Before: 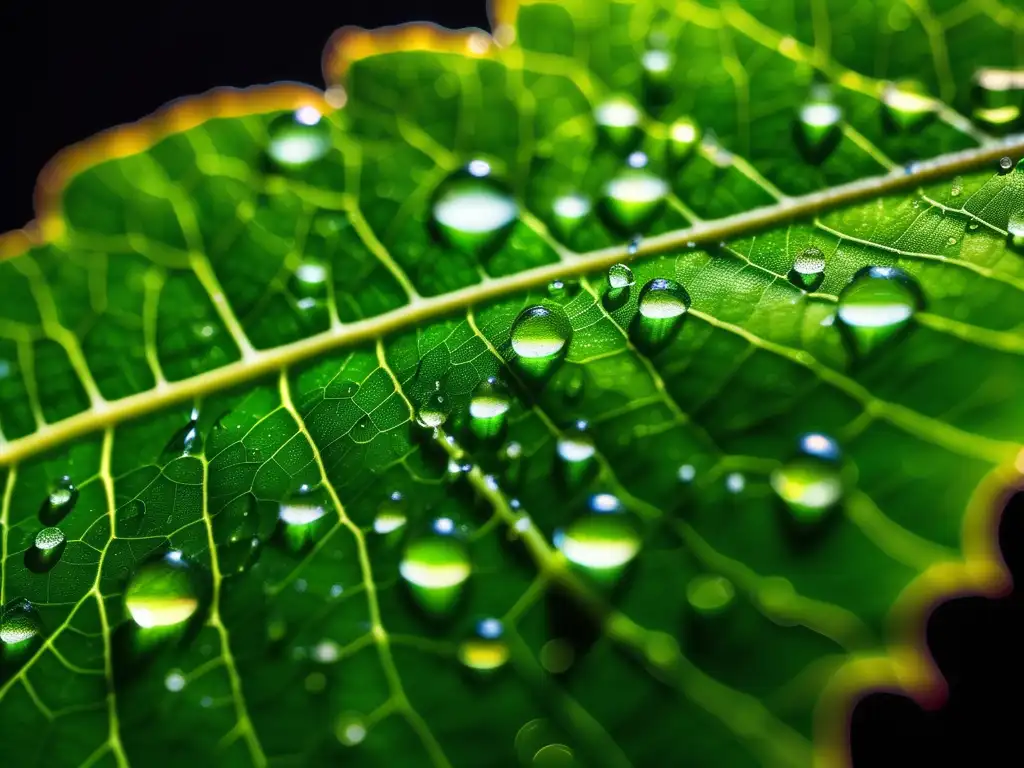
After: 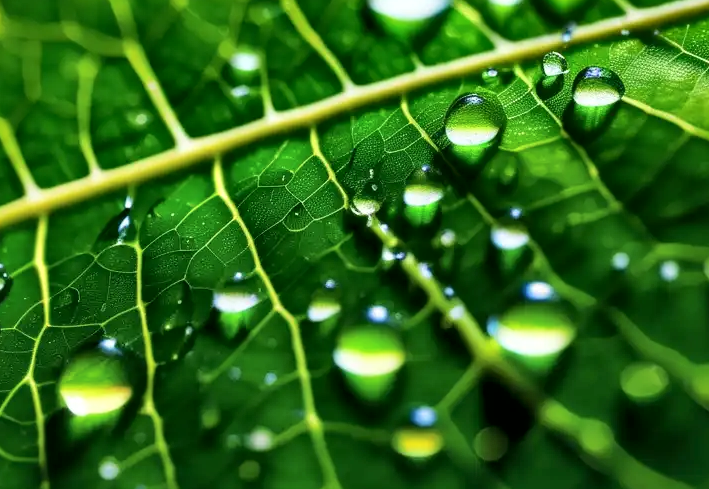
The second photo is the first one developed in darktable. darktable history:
crop: left 6.488%, top 27.668%, right 24.183%, bottom 8.656%
shadows and highlights: low approximation 0.01, soften with gaussian
local contrast: mode bilateral grid, contrast 20, coarseness 50, detail 150%, midtone range 0.2
